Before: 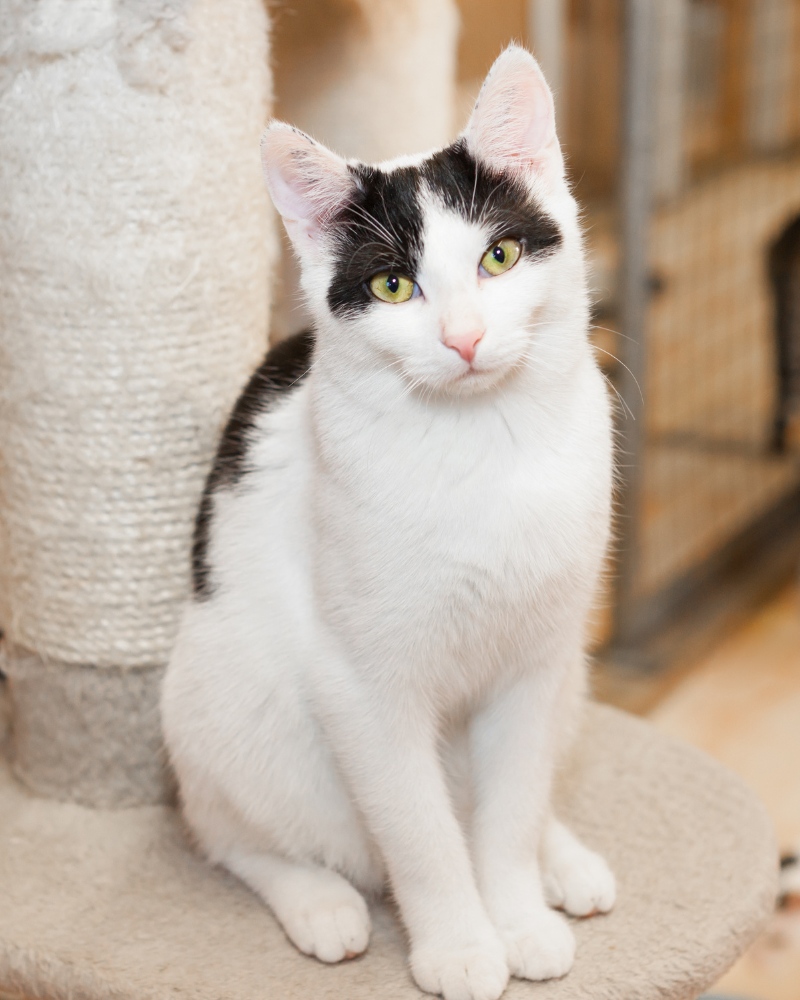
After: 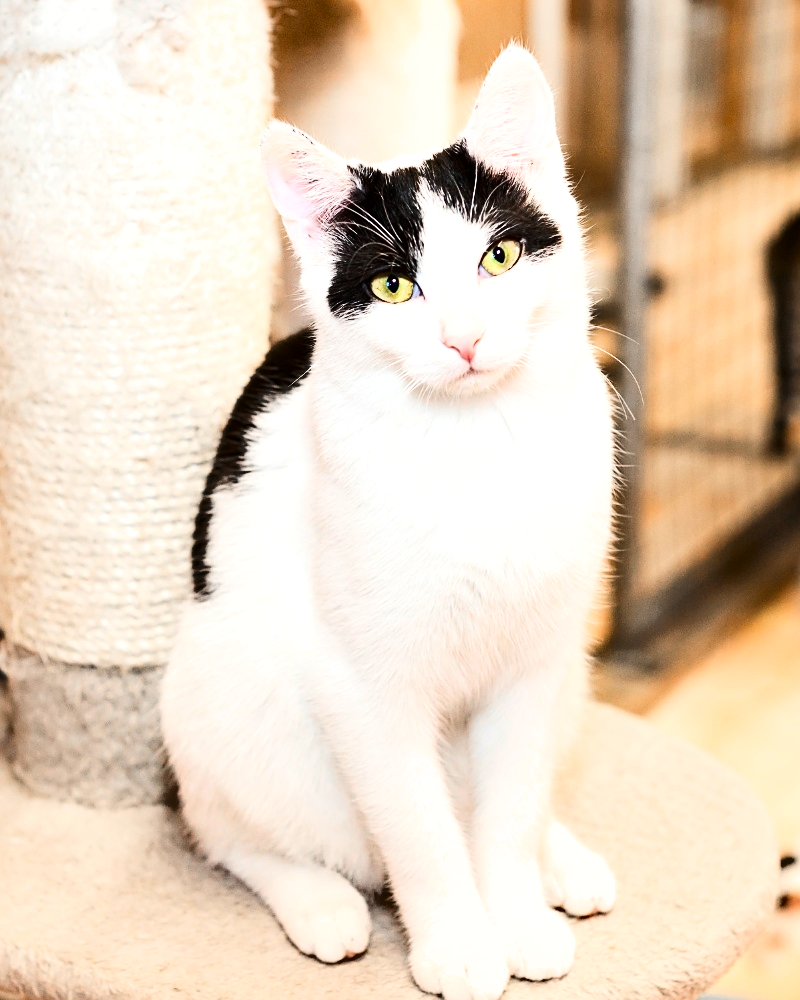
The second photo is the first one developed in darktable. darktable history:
exposure: black level correction 0.001, exposure 0.5 EV, compensate exposure bias true, compensate highlight preservation false
shadows and highlights: shadows 60, soften with gaussian
contrast brightness saturation: contrast 0.28
sharpen: on, module defaults
tone curve: curves: ch0 [(0, 0) (0.004, 0.001) (0.133, 0.112) (0.325, 0.362) (0.832, 0.893) (1, 1)], color space Lab, linked channels, preserve colors none
